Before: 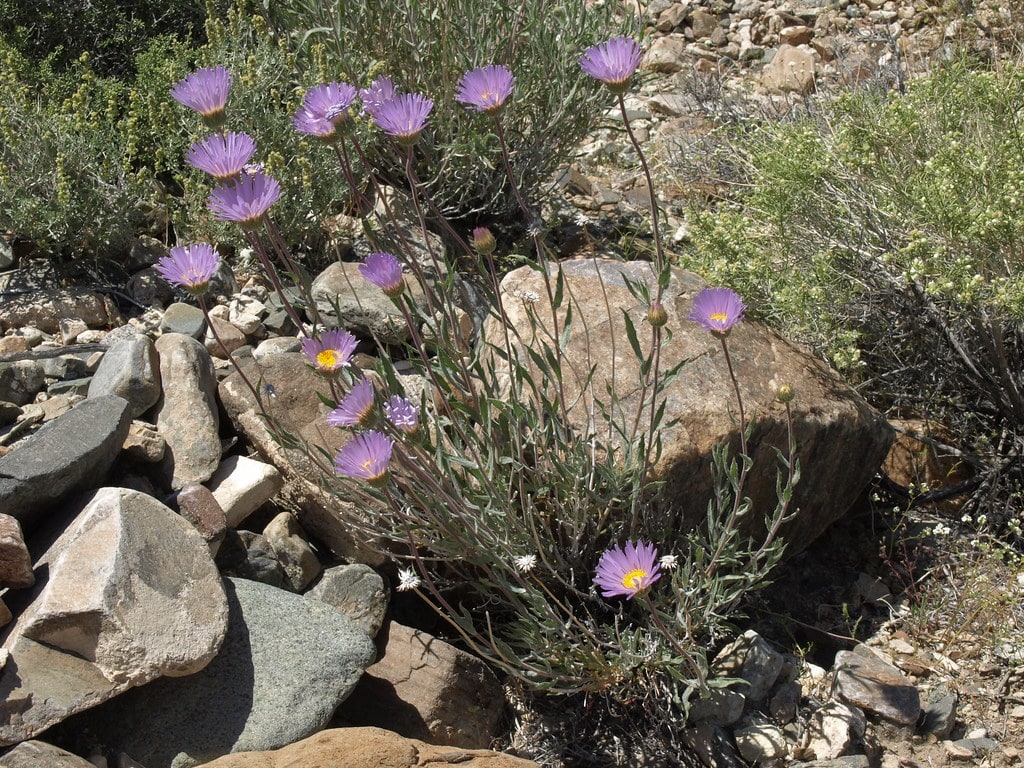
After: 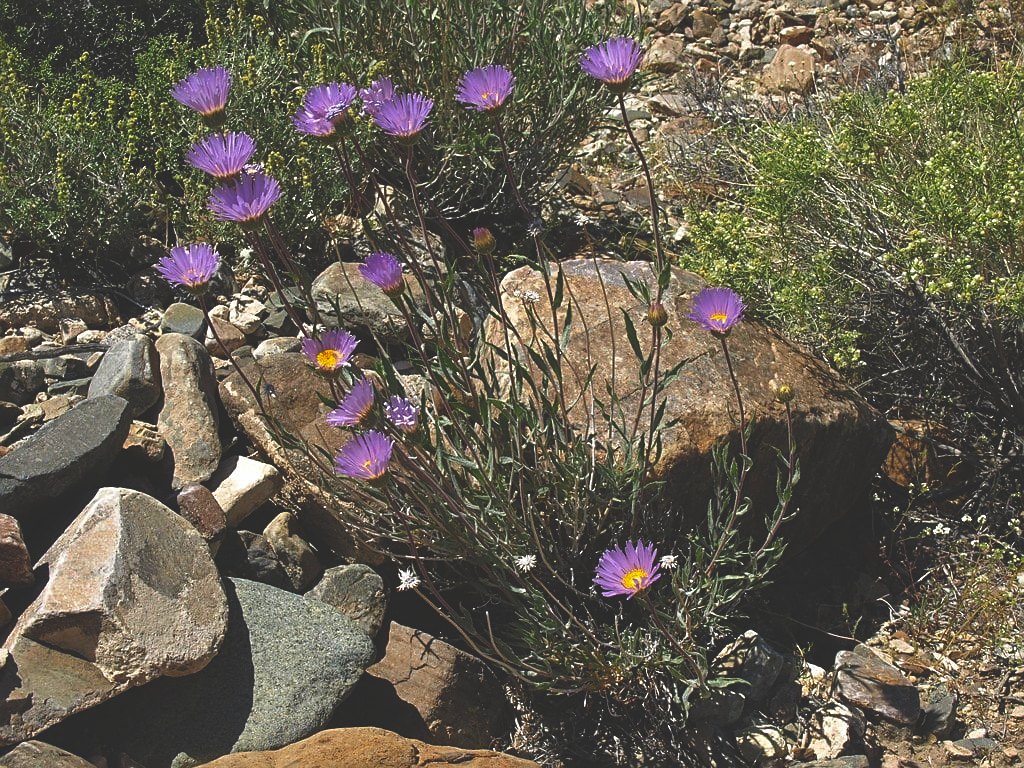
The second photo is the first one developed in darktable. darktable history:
sharpen: on, module defaults
contrast brightness saturation: brightness -0.02, saturation 0.35
rgb curve: curves: ch0 [(0, 0.186) (0.314, 0.284) (0.775, 0.708) (1, 1)], compensate middle gray true, preserve colors none
